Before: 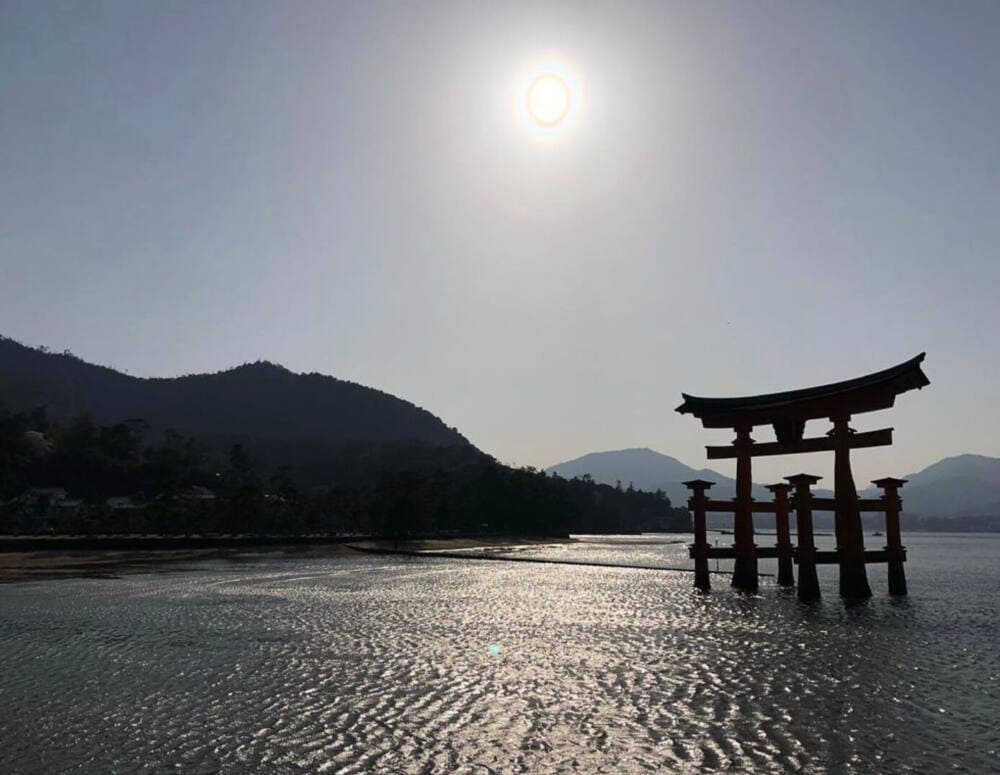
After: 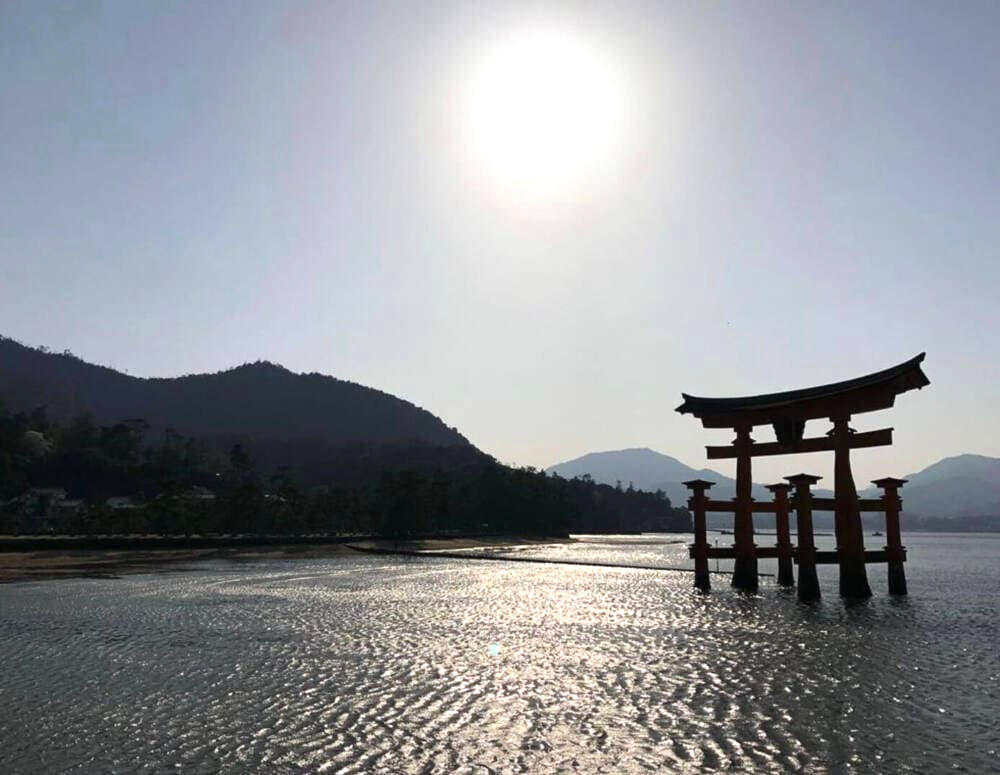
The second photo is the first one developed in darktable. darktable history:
exposure: exposure 0.566 EV, compensate highlight preservation false
